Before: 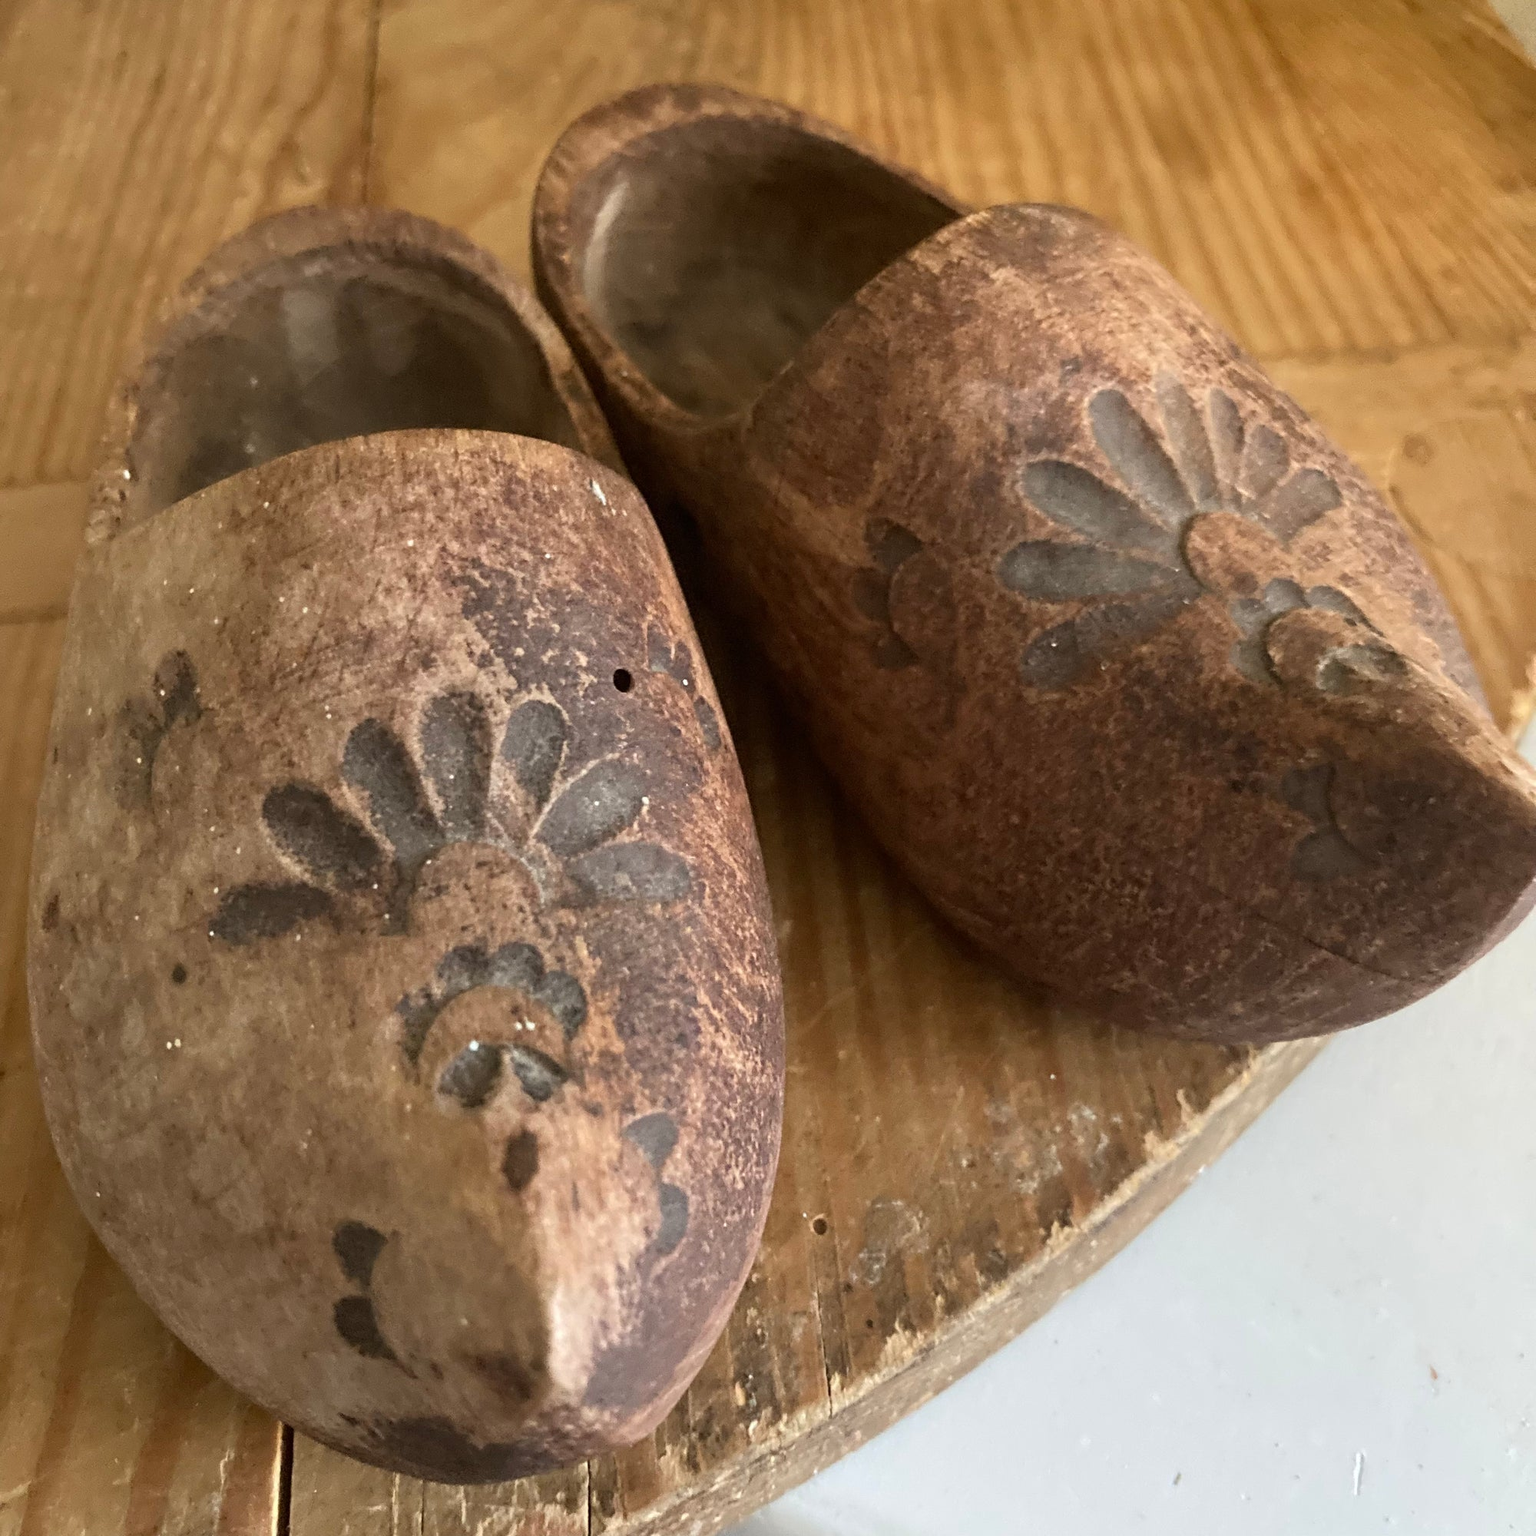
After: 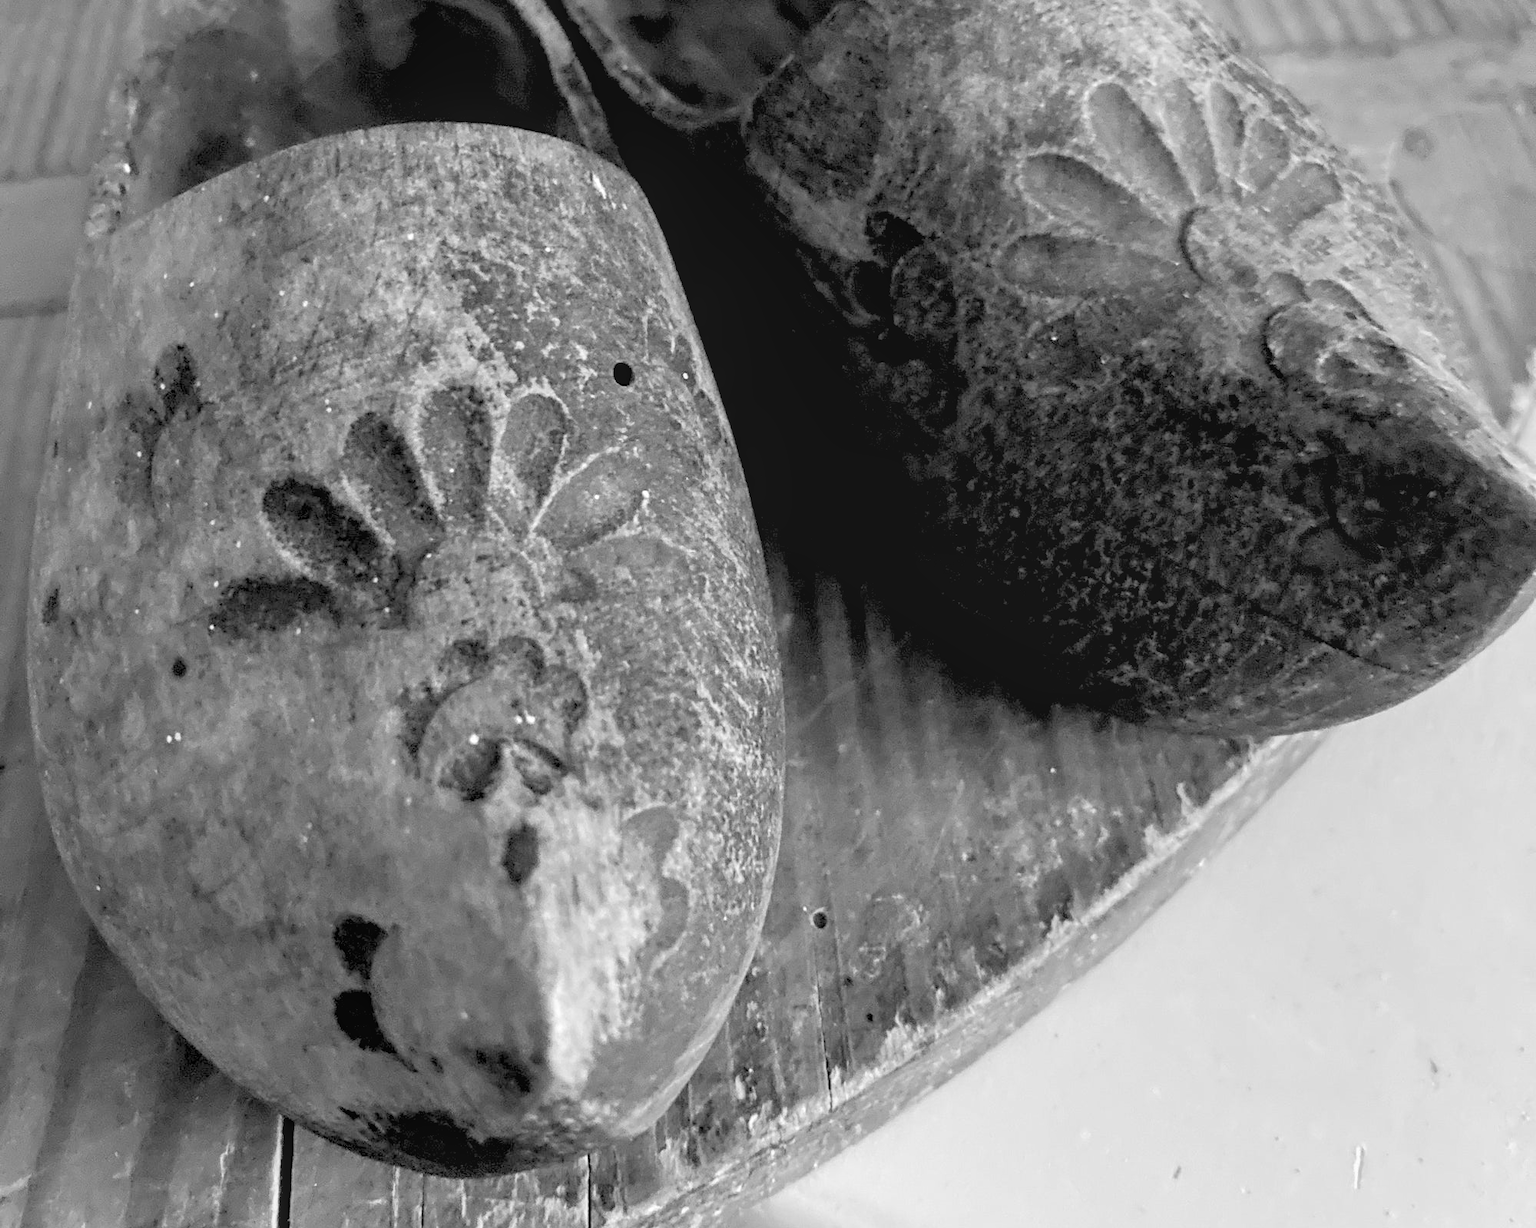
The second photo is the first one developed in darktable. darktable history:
monochrome: on, module defaults
crop and rotate: top 19.998%
rgb levels: levels [[0.029, 0.461, 0.922], [0, 0.5, 1], [0, 0.5, 1]]
base curve: curves: ch0 [(0, 0) (0.297, 0.298) (1, 1)], preserve colors none
local contrast: on, module defaults
contrast brightness saturation: contrast -0.1, brightness 0.05, saturation 0.08
